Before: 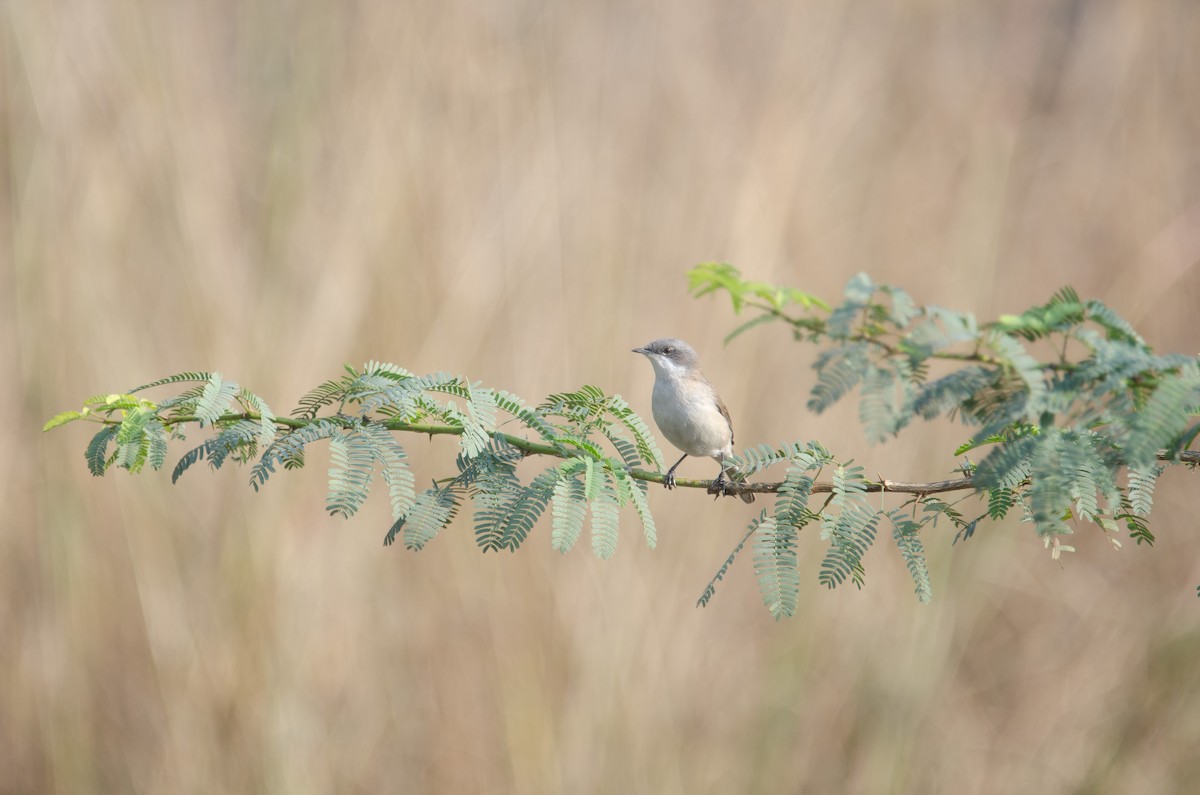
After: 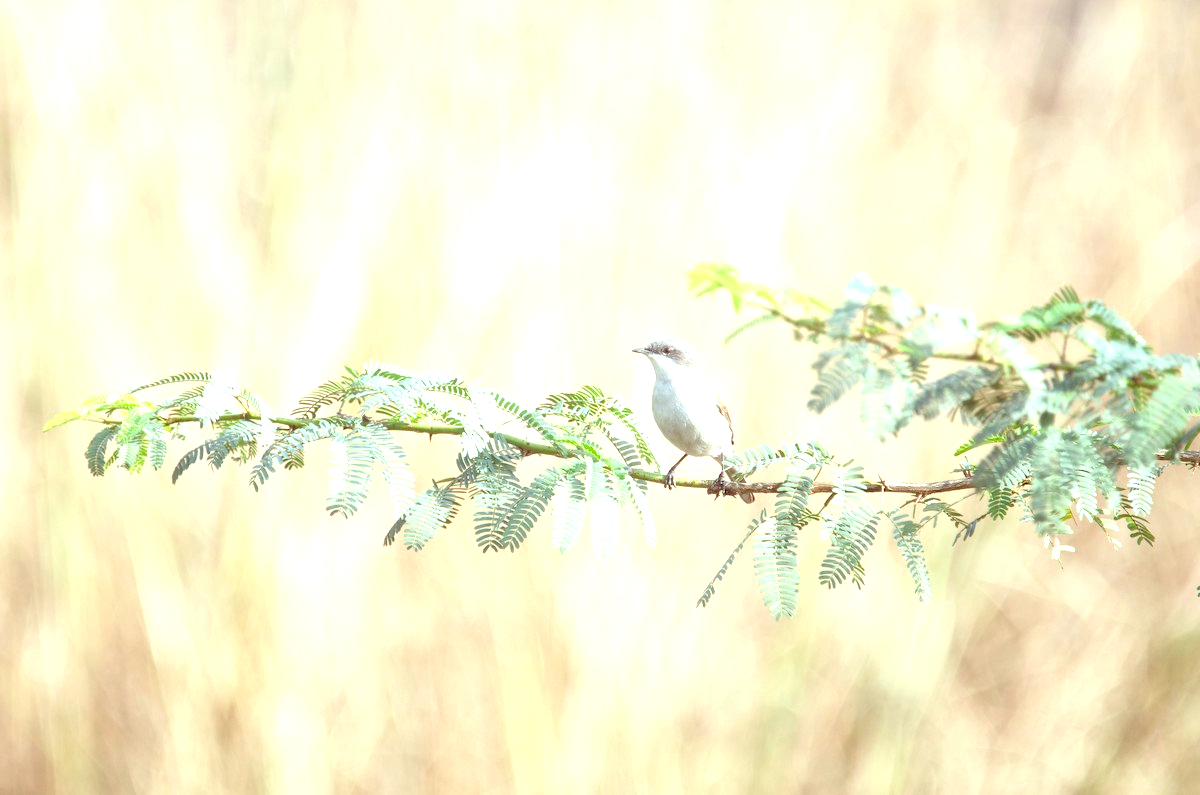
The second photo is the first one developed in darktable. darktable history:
local contrast: mode bilateral grid, contrast 21, coarseness 50, detail 119%, midtone range 0.2
exposure: black level correction 0, exposure 1.347 EV, compensate highlight preservation false
color correction: highlights a* -7.23, highlights b* -0.147, shadows a* 20.34, shadows b* 12.43
